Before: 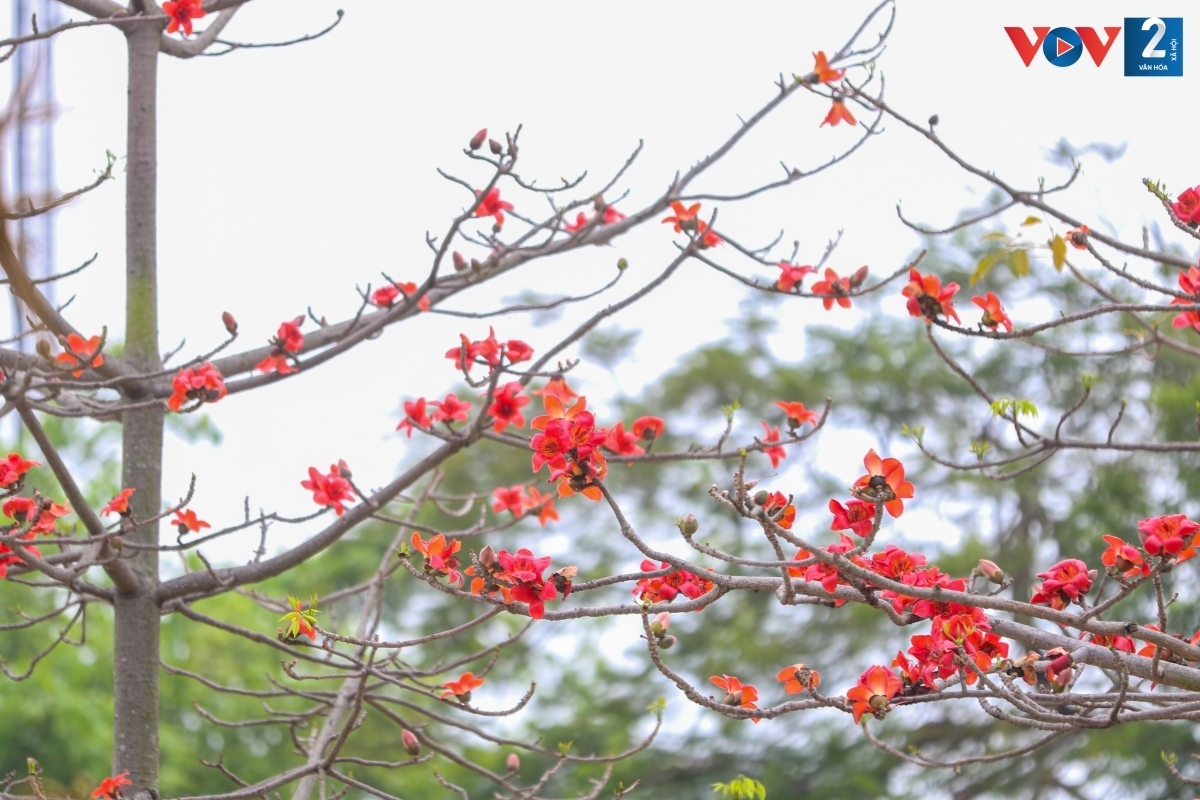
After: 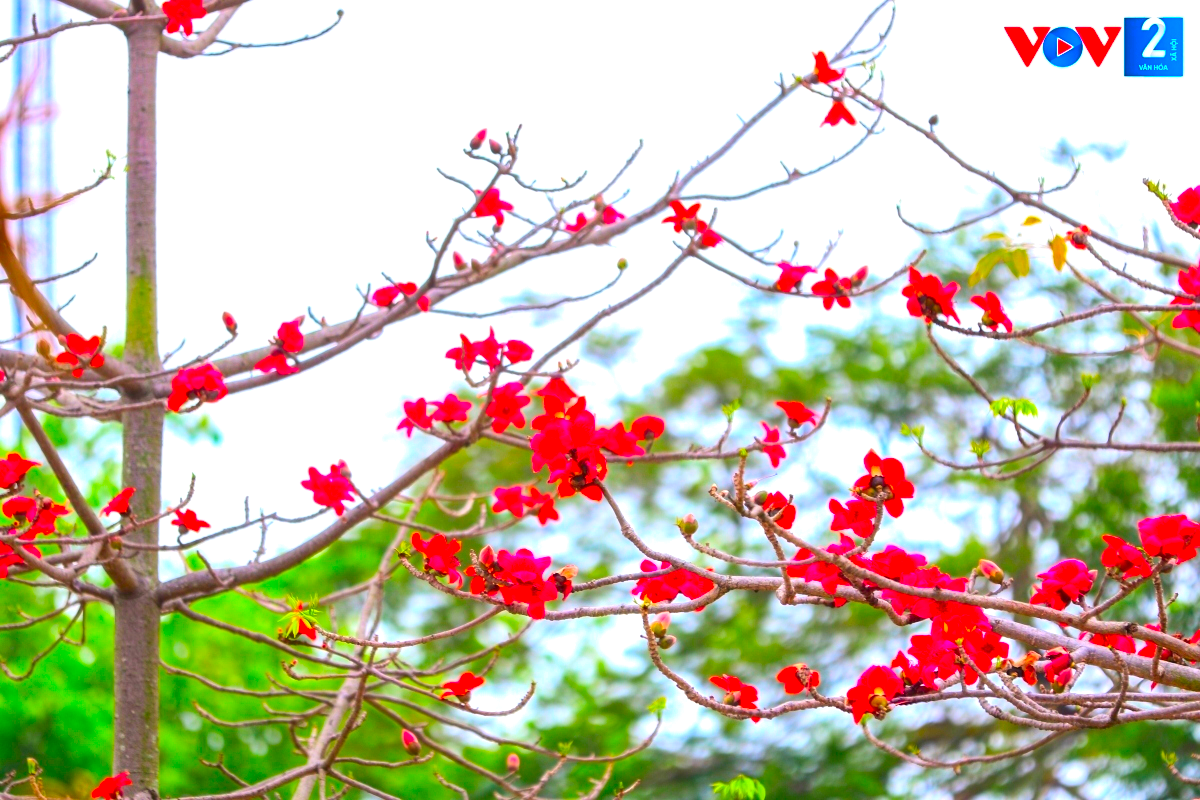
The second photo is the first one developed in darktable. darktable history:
contrast brightness saturation: contrast 0.1, brightness 0.02, saturation 0.02
tone equalizer: -8 EV -0.417 EV, -7 EV -0.389 EV, -6 EV -0.333 EV, -5 EV -0.222 EV, -3 EV 0.222 EV, -2 EV 0.333 EV, -1 EV 0.389 EV, +0 EV 0.417 EV, edges refinement/feathering 500, mask exposure compensation -1.57 EV, preserve details no
color correction: saturation 3
